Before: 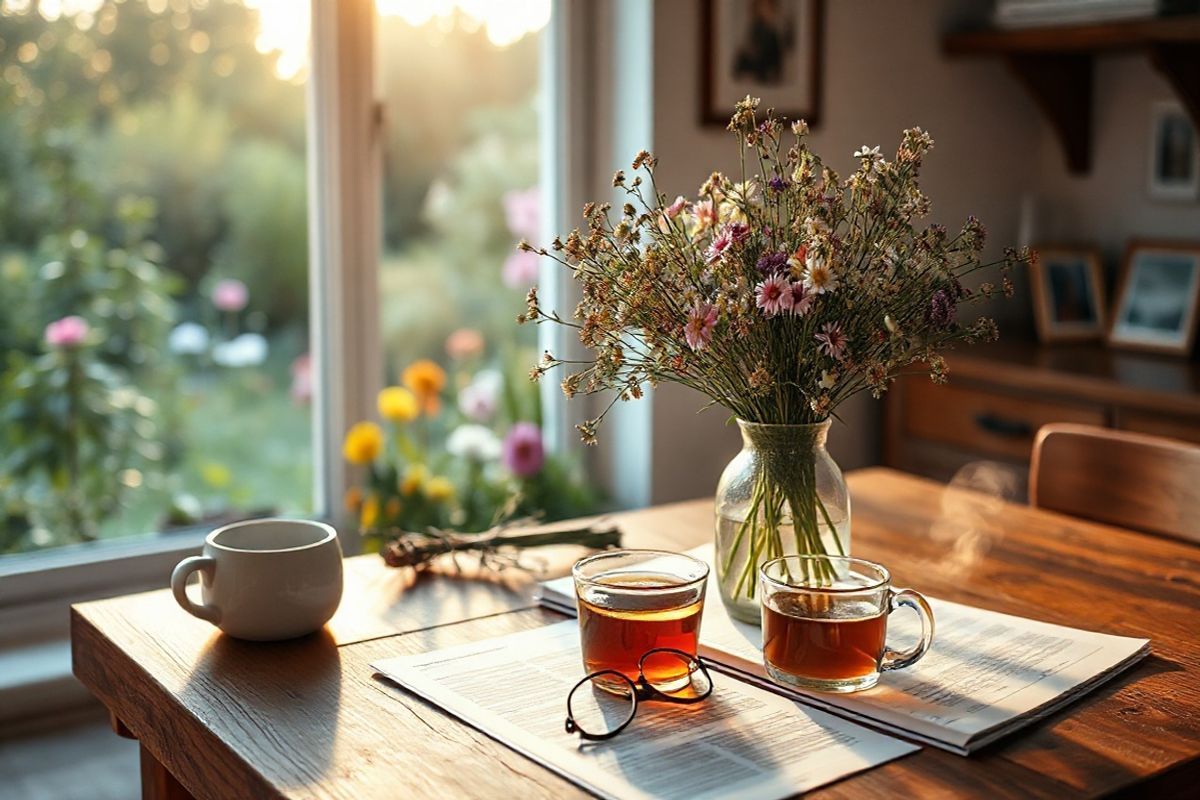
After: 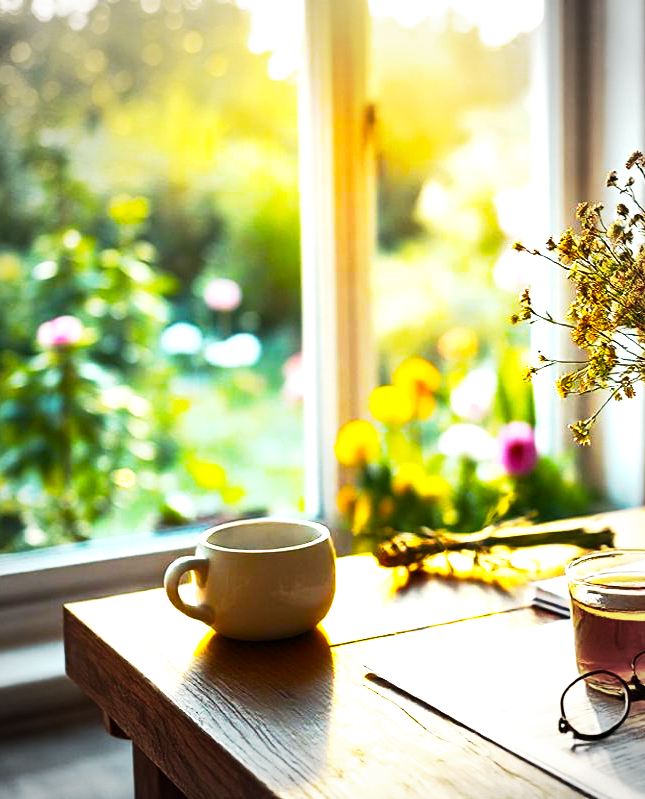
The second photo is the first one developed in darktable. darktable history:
exposure: compensate highlight preservation false
white balance: red 1.009, blue 0.985
crop: left 0.587%, right 45.588%, bottom 0.086%
base curve: curves: ch0 [(0, 0) (0.088, 0.125) (0.176, 0.251) (0.354, 0.501) (0.613, 0.749) (1, 0.877)], preserve colors none
vignetting: fall-off start 67.15%, brightness -0.442, saturation -0.691, width/height ratio 1.011, unbound false
color balance rgb: linear chroma grading › shadows -30%, linear chroma grading › global chroma 35%, perceptual saturation grading › global saturation 75%, perceptual saturation grading › shadows -30%, perceptual brilliance grading › highlights 75%, perceptual brilliance grading › shadows -30%, global vibrance 35%
